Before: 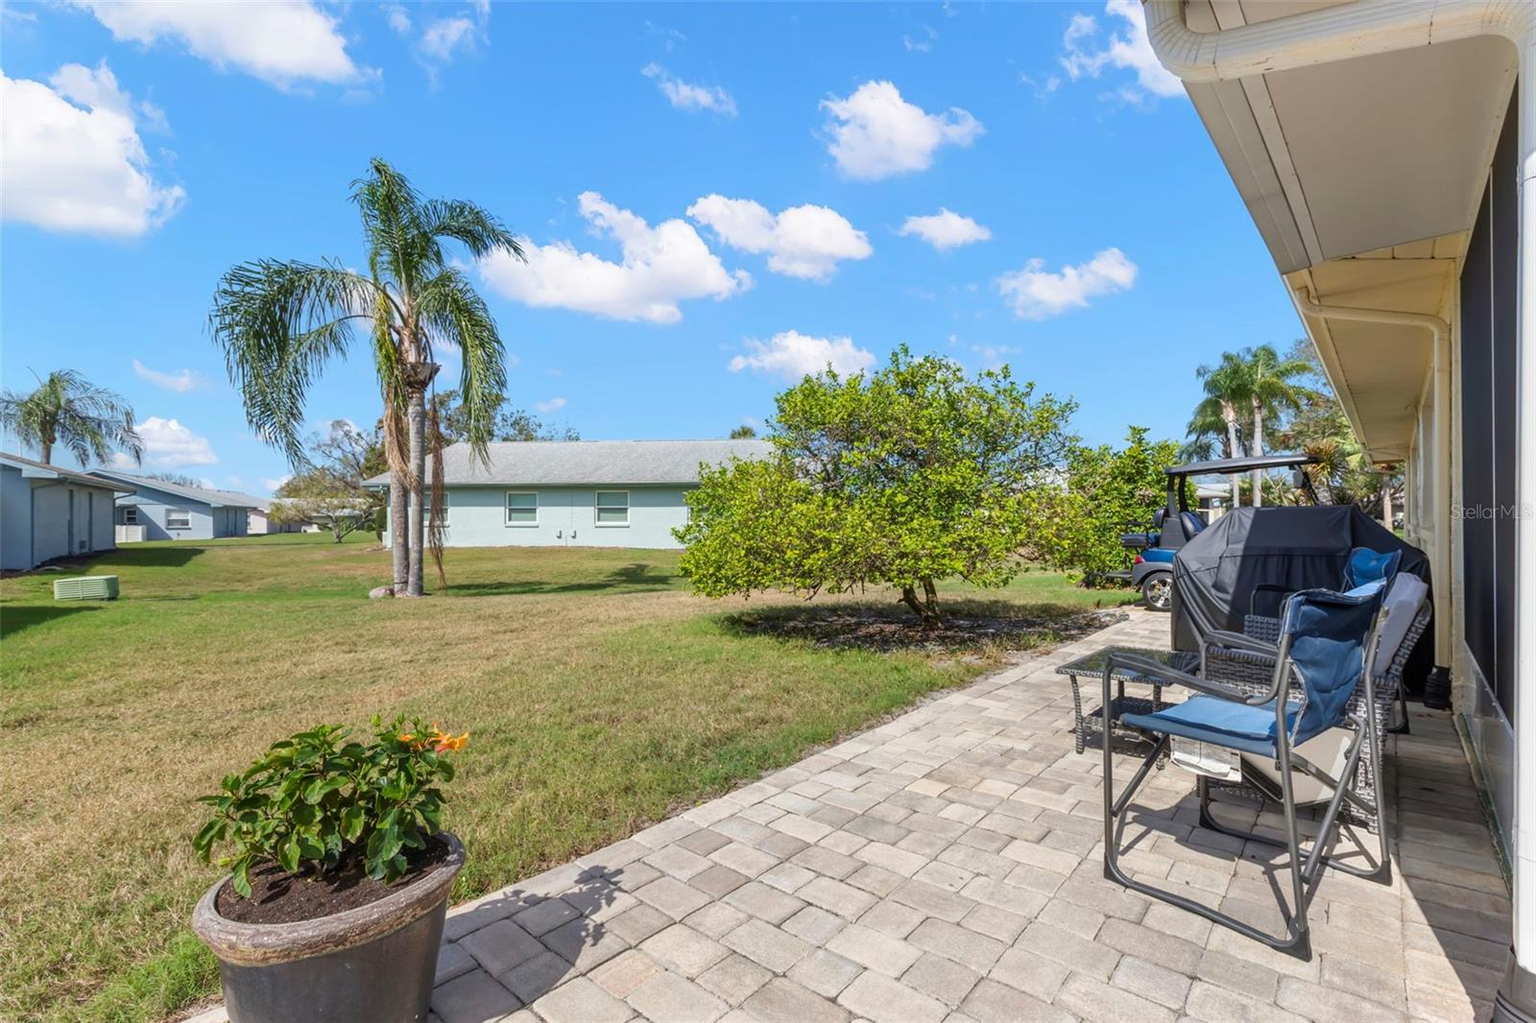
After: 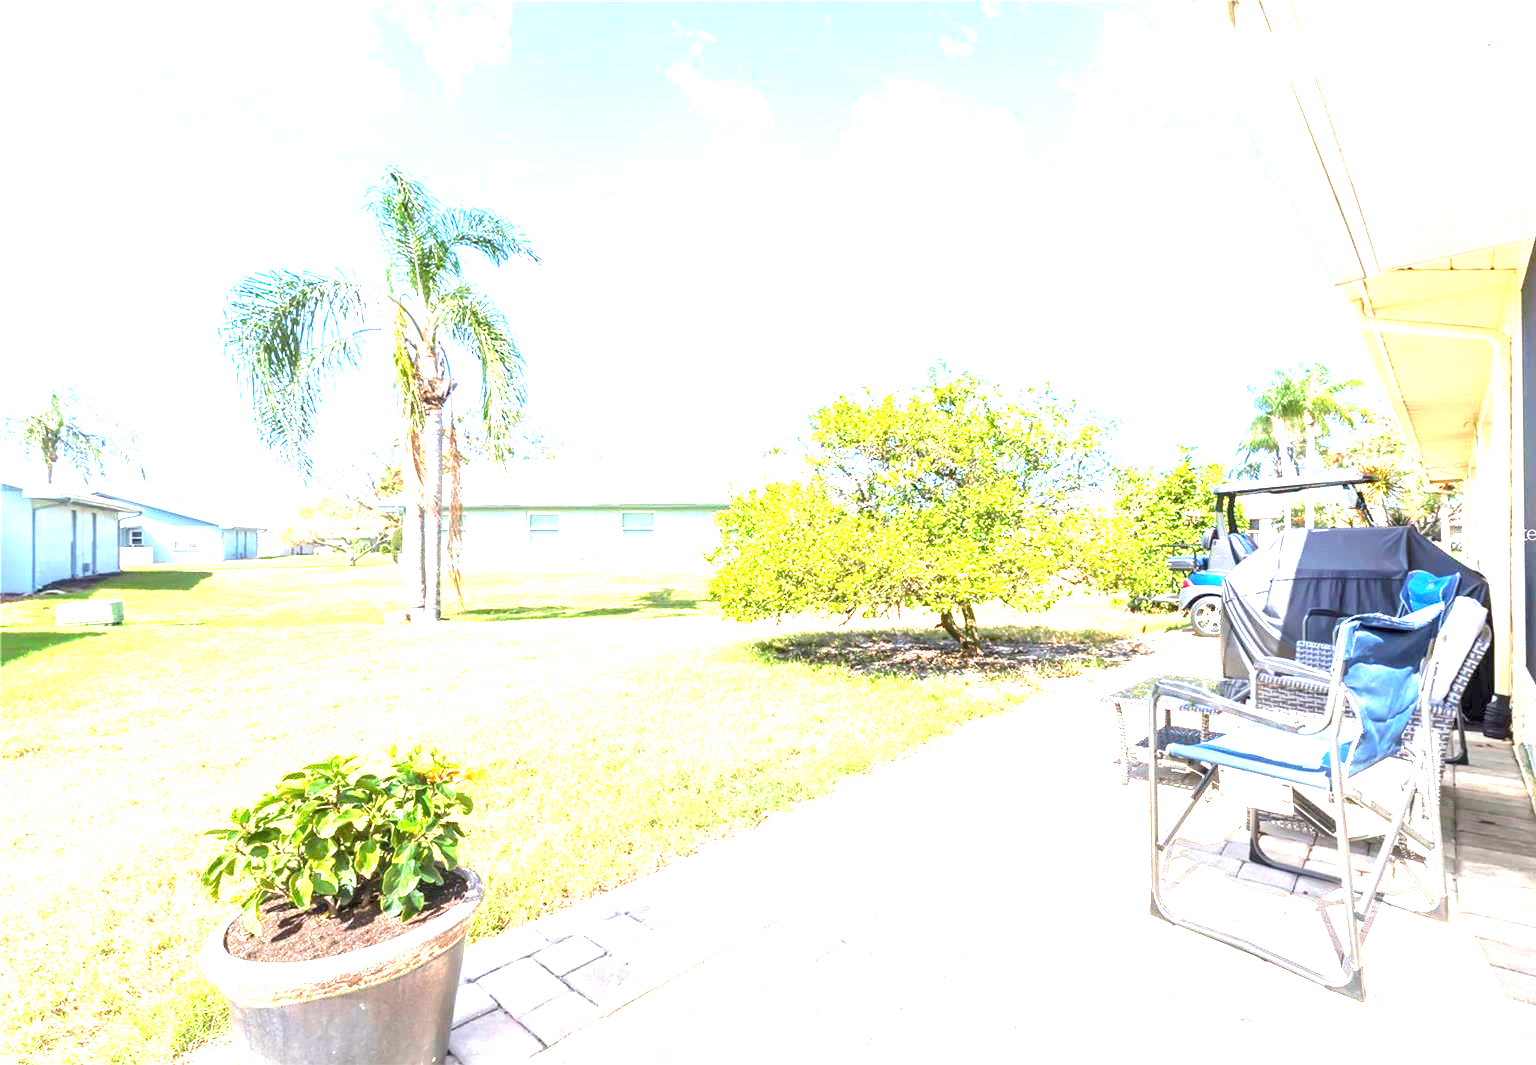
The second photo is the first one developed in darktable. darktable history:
crop: right 3.955%, bottom 0.02%
exposure: exposure 3.025 EV, compensate highlight preservation false
